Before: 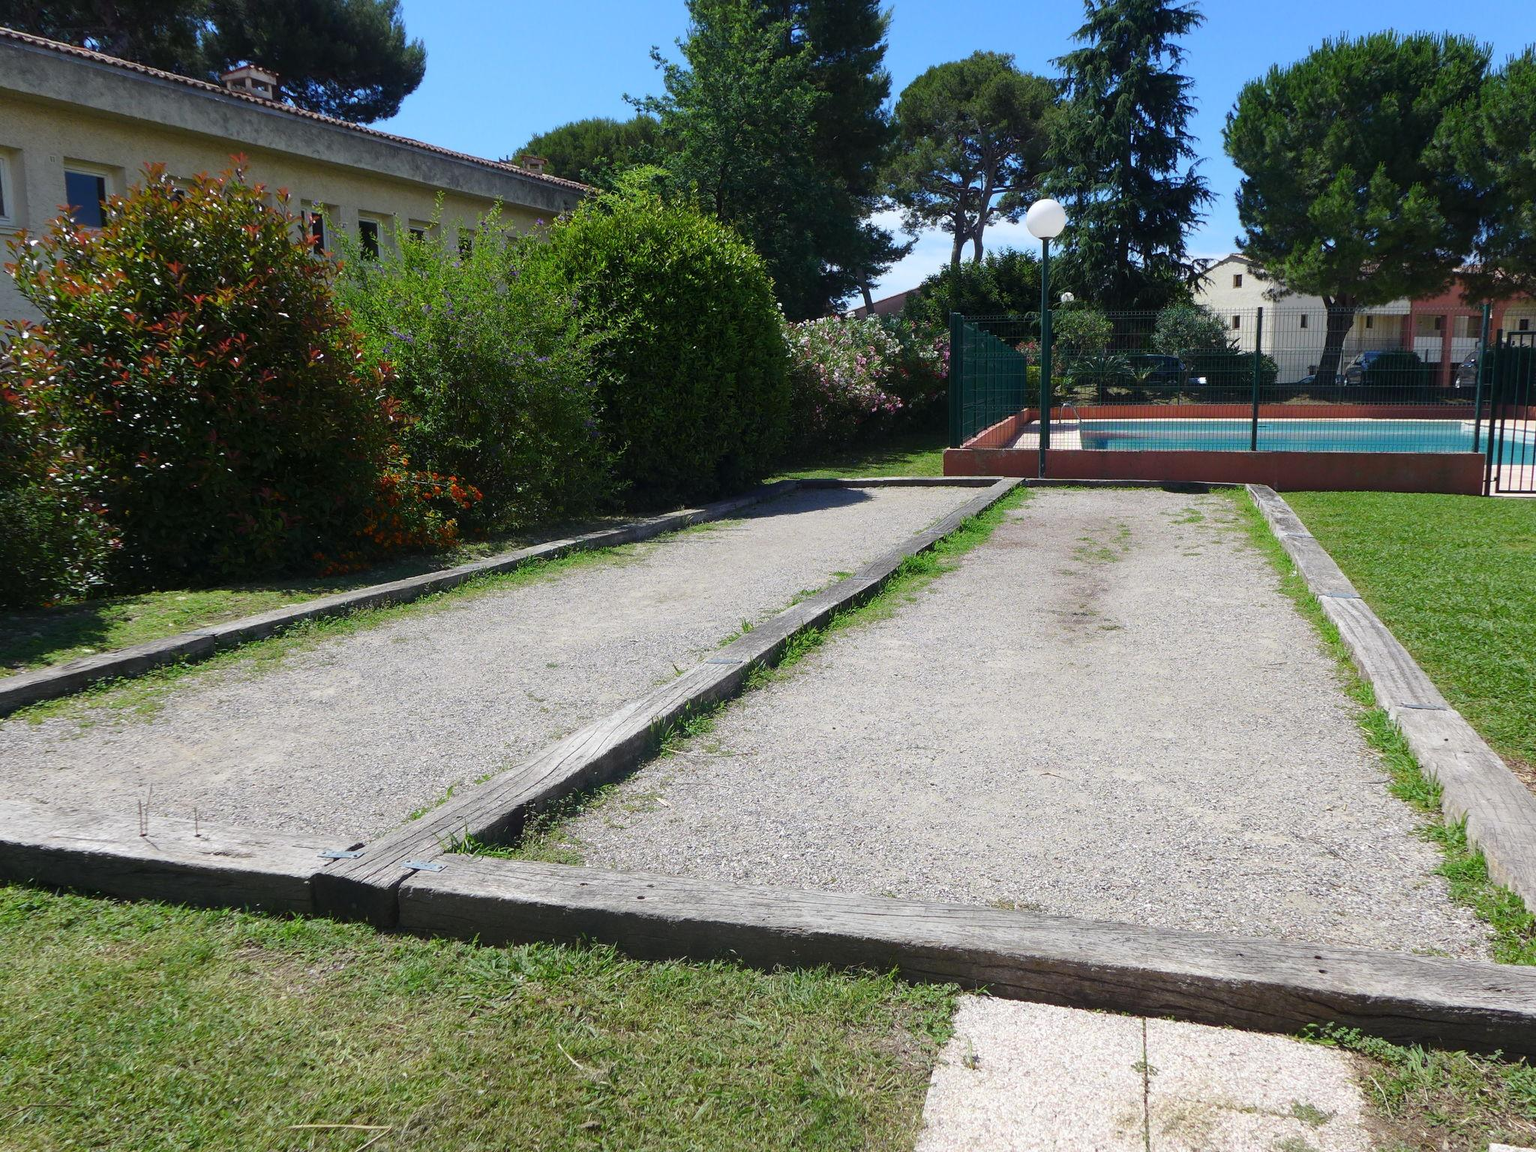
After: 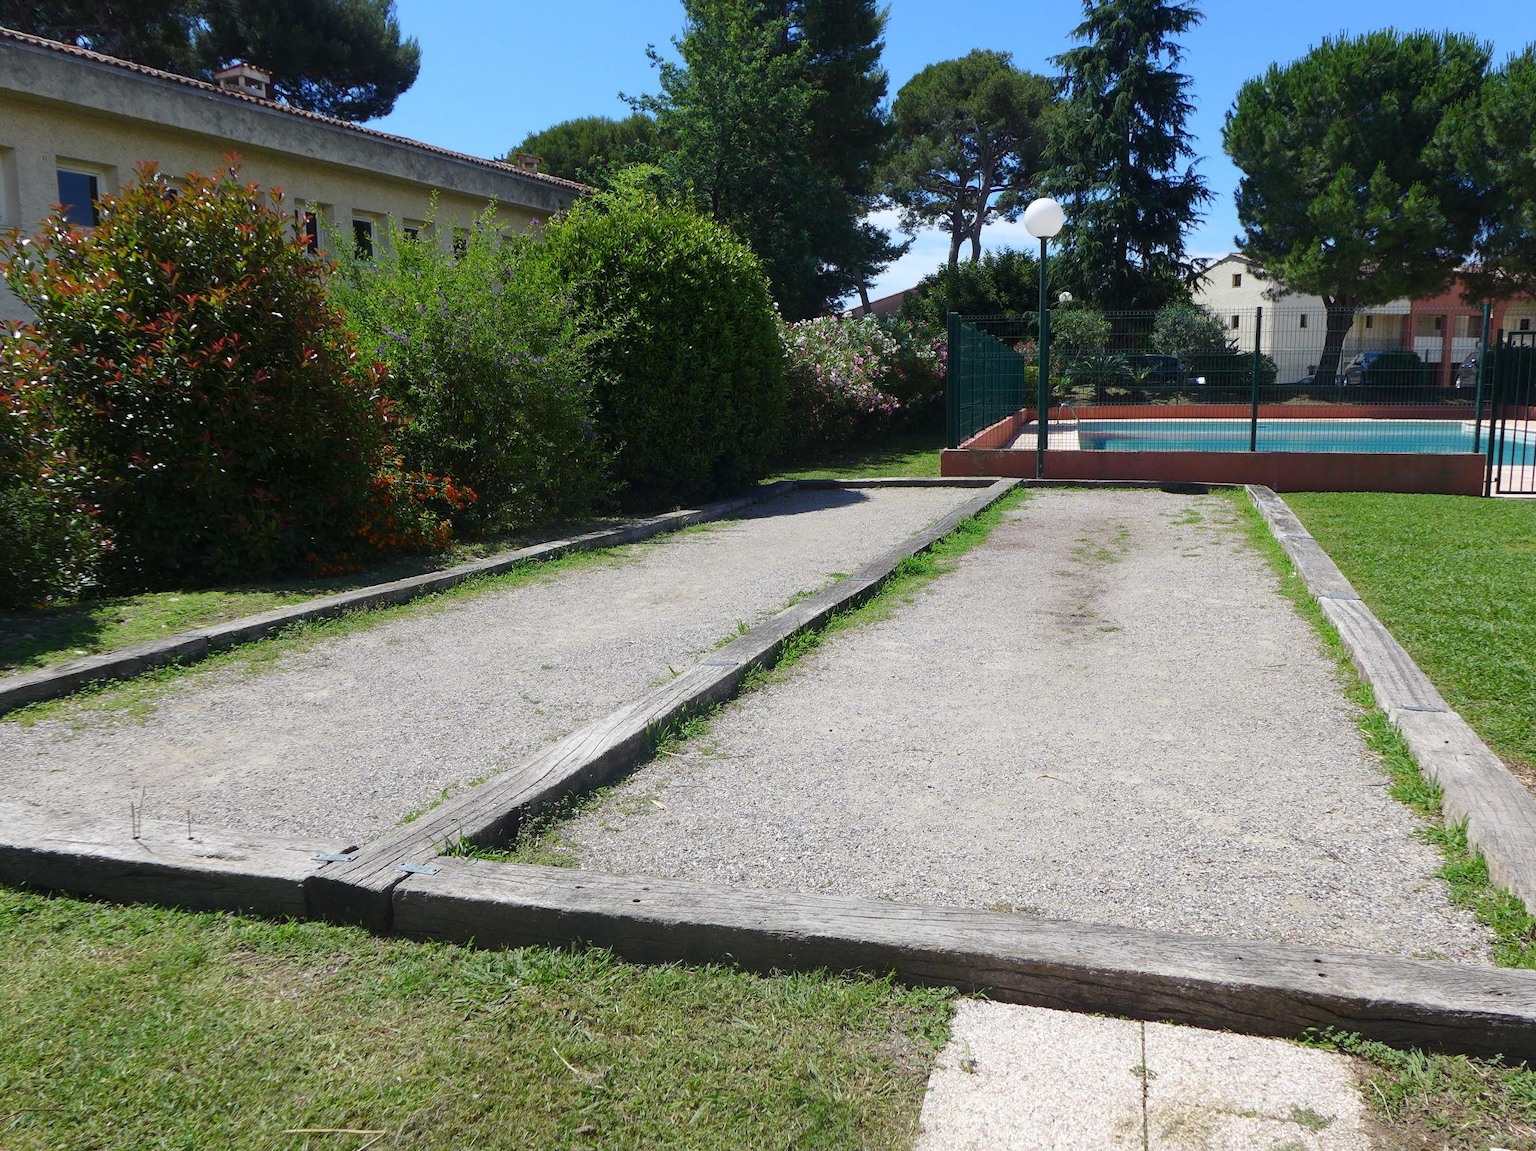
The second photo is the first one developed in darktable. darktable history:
crop and rotate: left 0.57%, top 0.245%, bottom 0.4%
